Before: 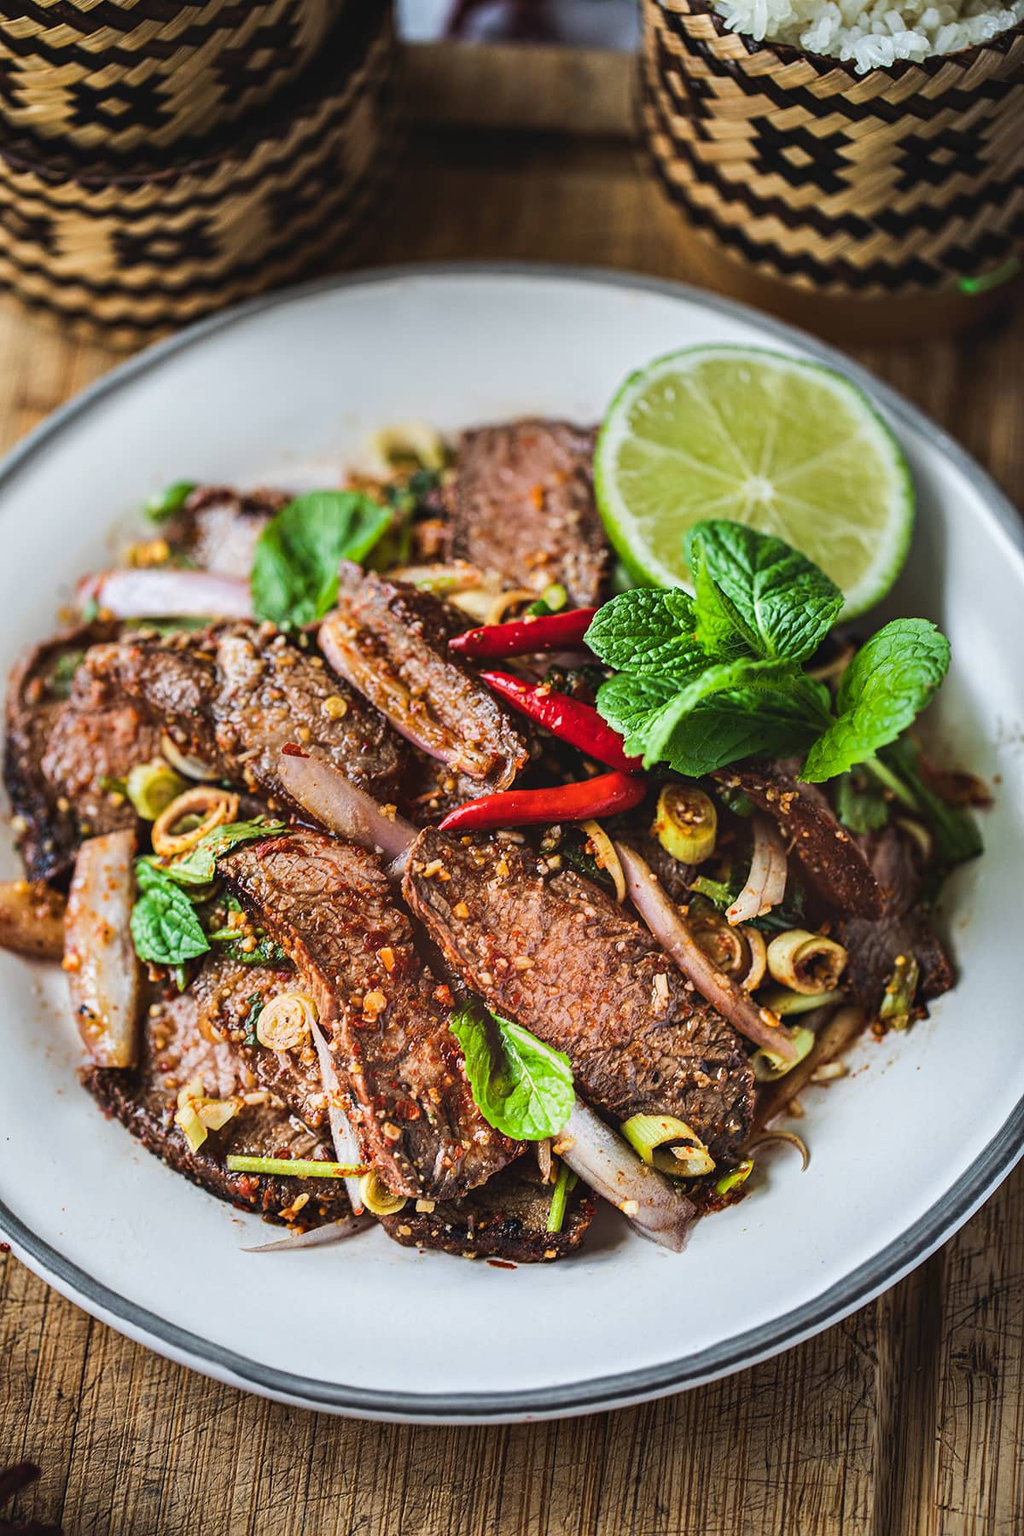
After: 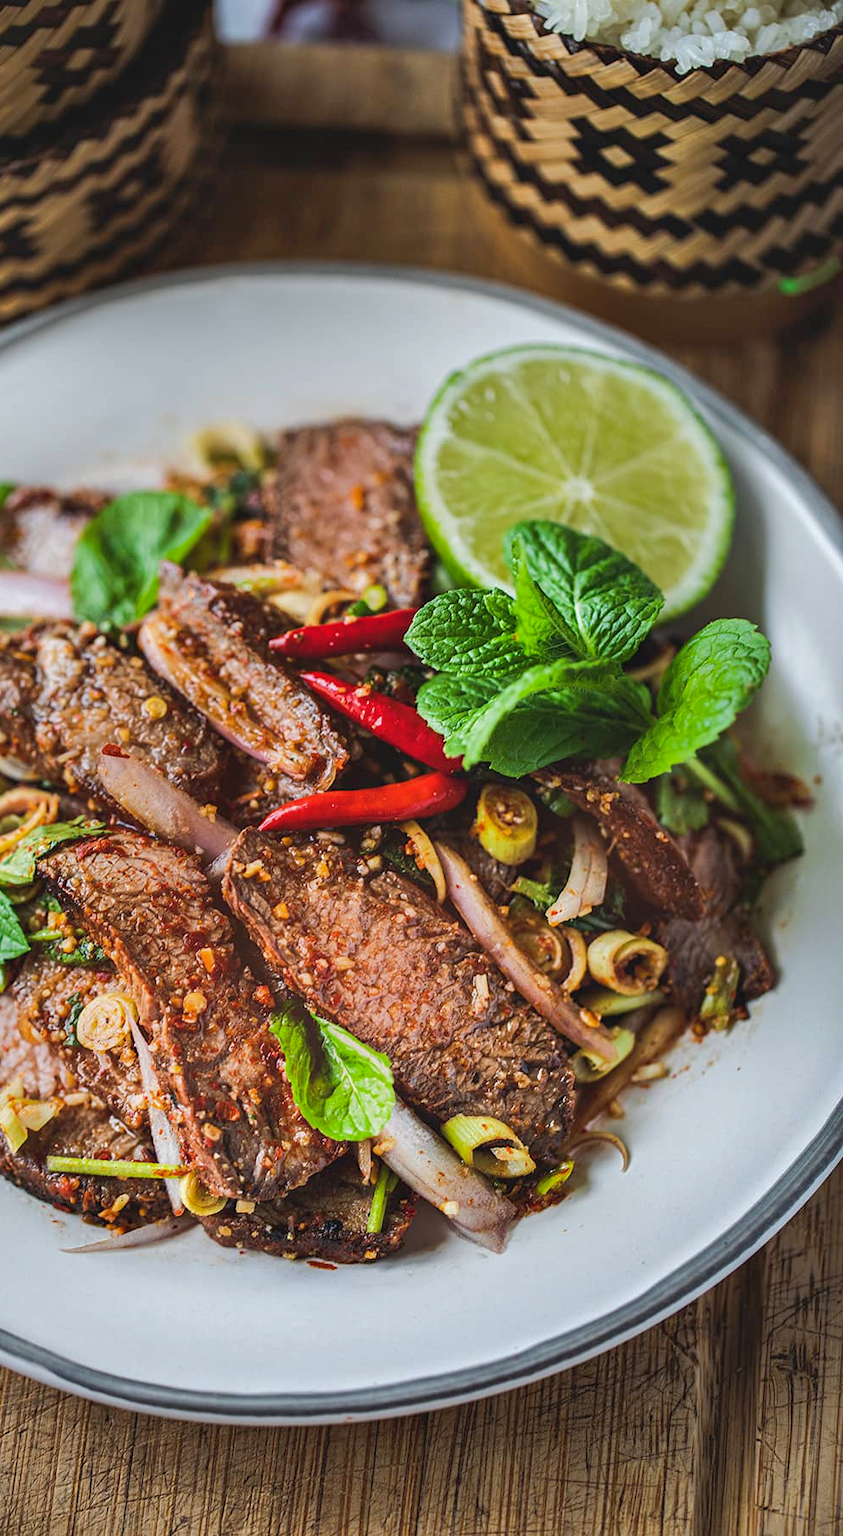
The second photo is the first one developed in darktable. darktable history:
shadows and highlights: on, module defaults
crop: left 17.651%, bottom 0.033%
